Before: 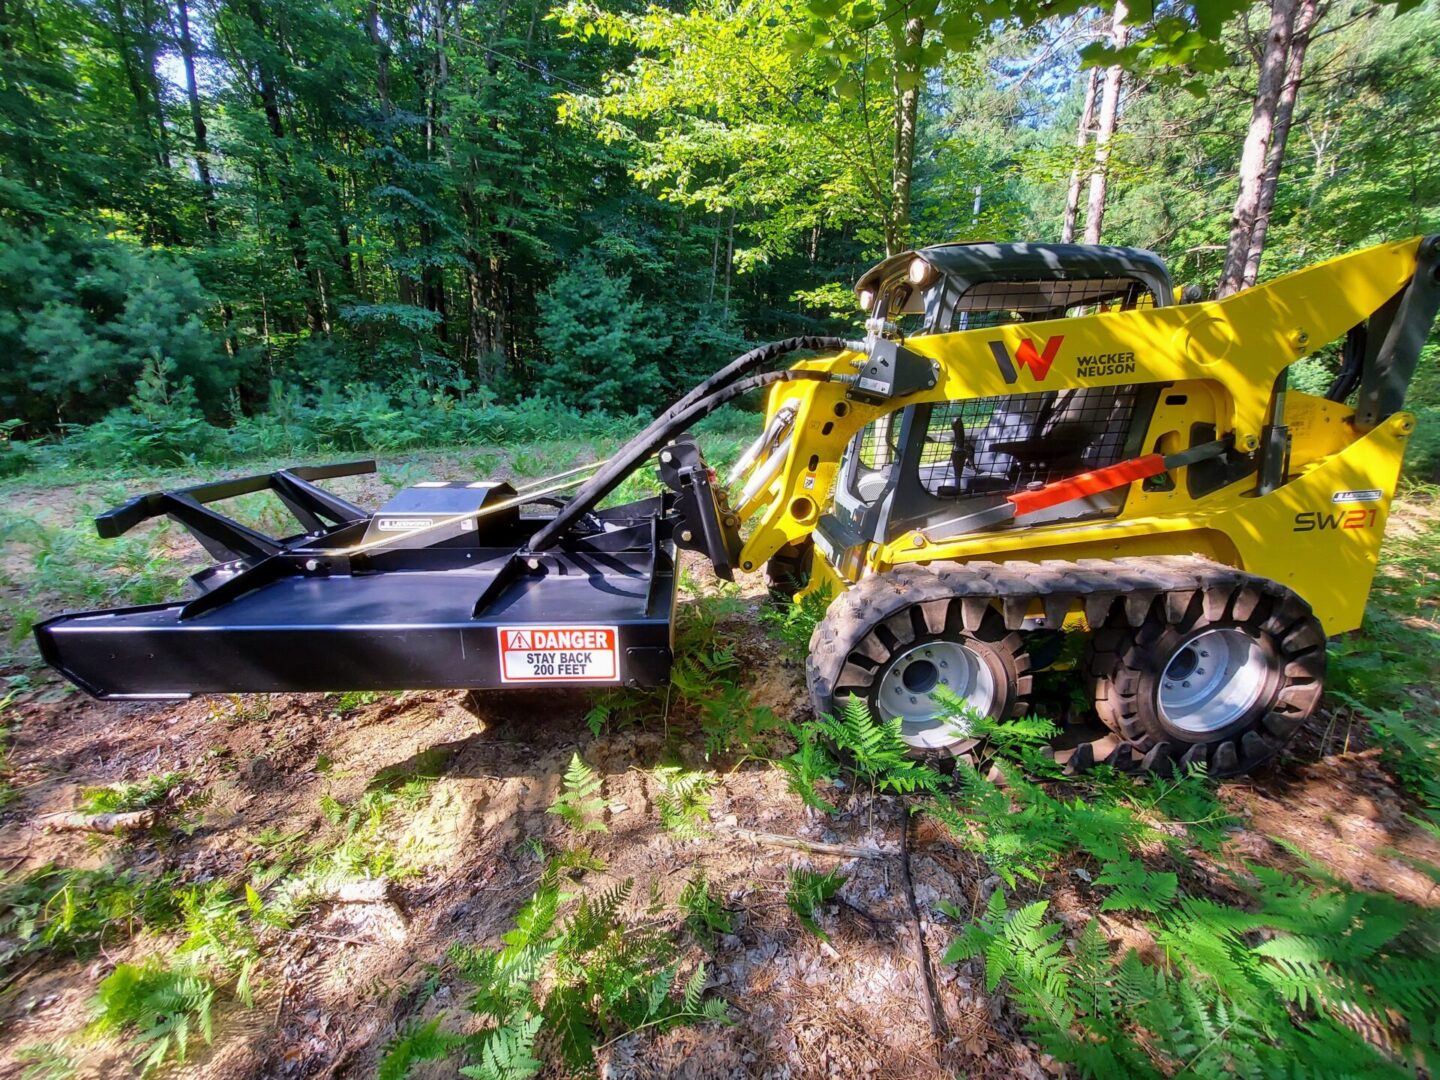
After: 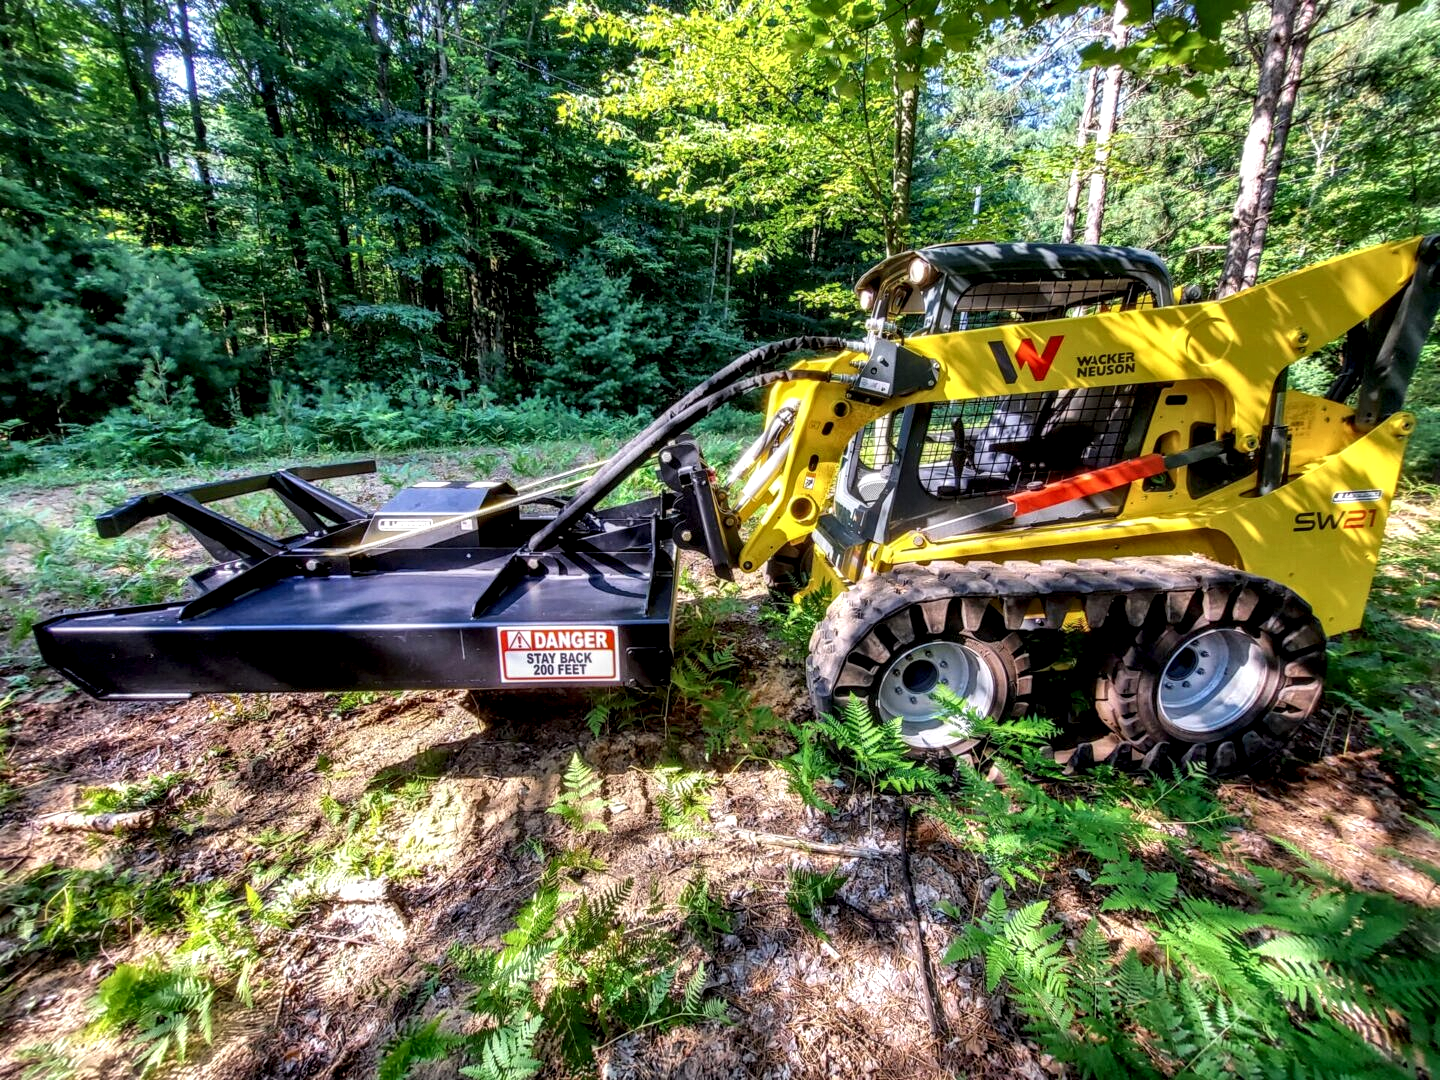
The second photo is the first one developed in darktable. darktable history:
local contrast: highlights 12%, shadows 36%, detail 184%, midtone range 0.475
exposure: exposure -0.054 EV, compensate exposure bias true, compensate highlight preservation false
